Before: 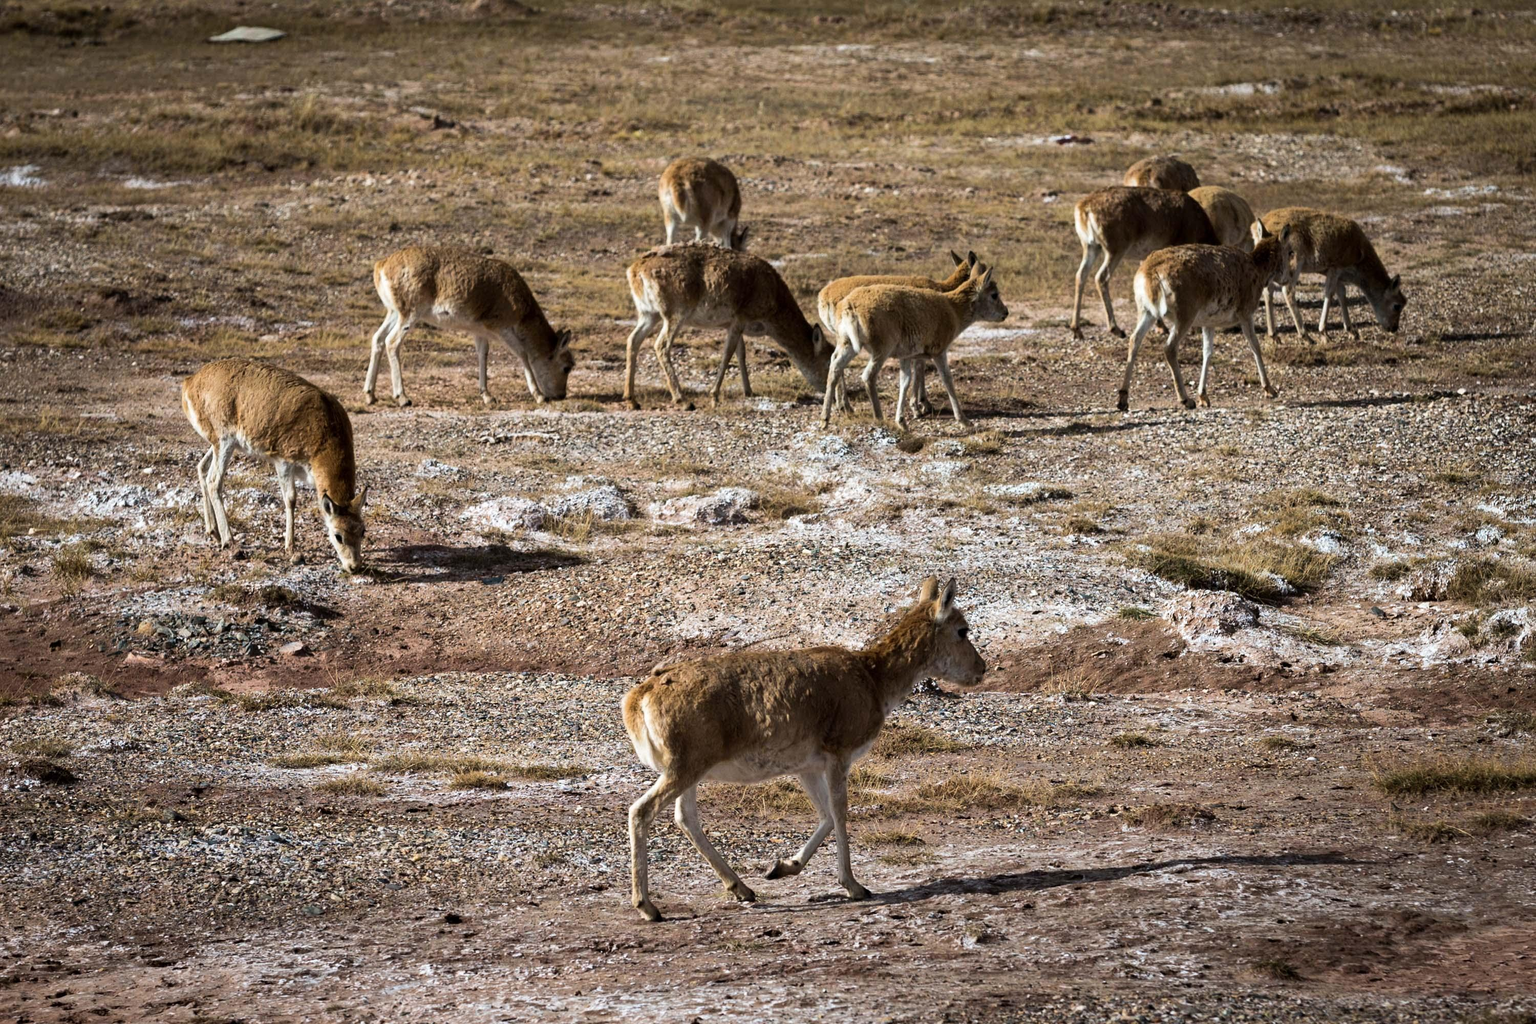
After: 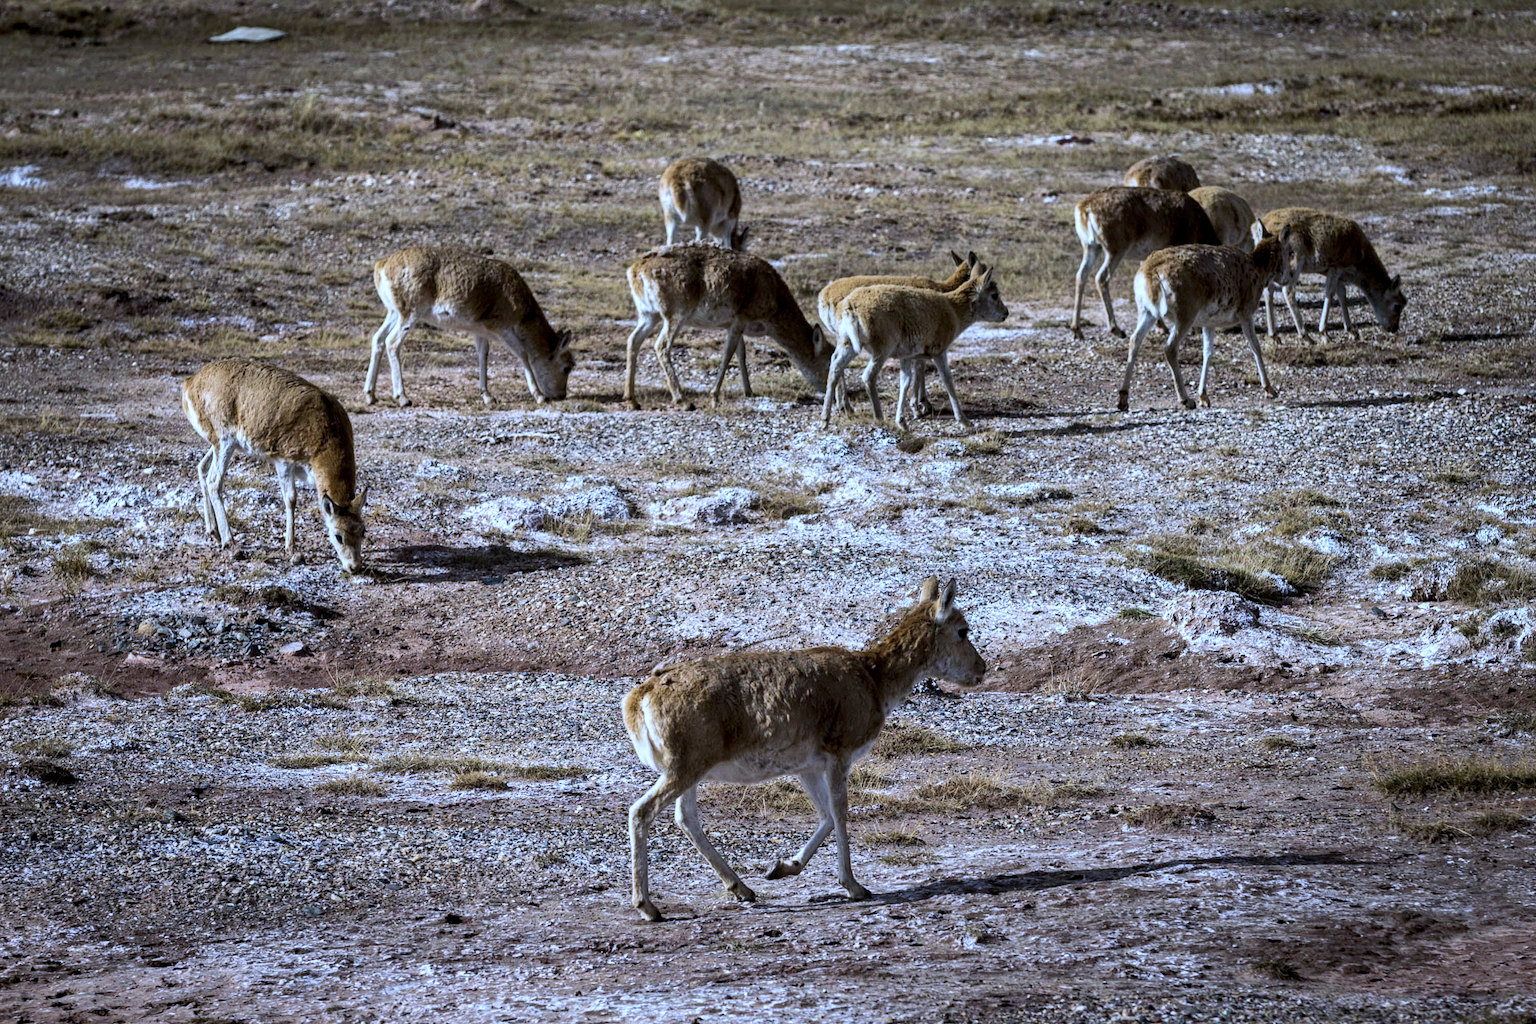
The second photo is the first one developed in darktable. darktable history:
white balance: red 0.871, blue 1.249
local contrast: on, module defaults
